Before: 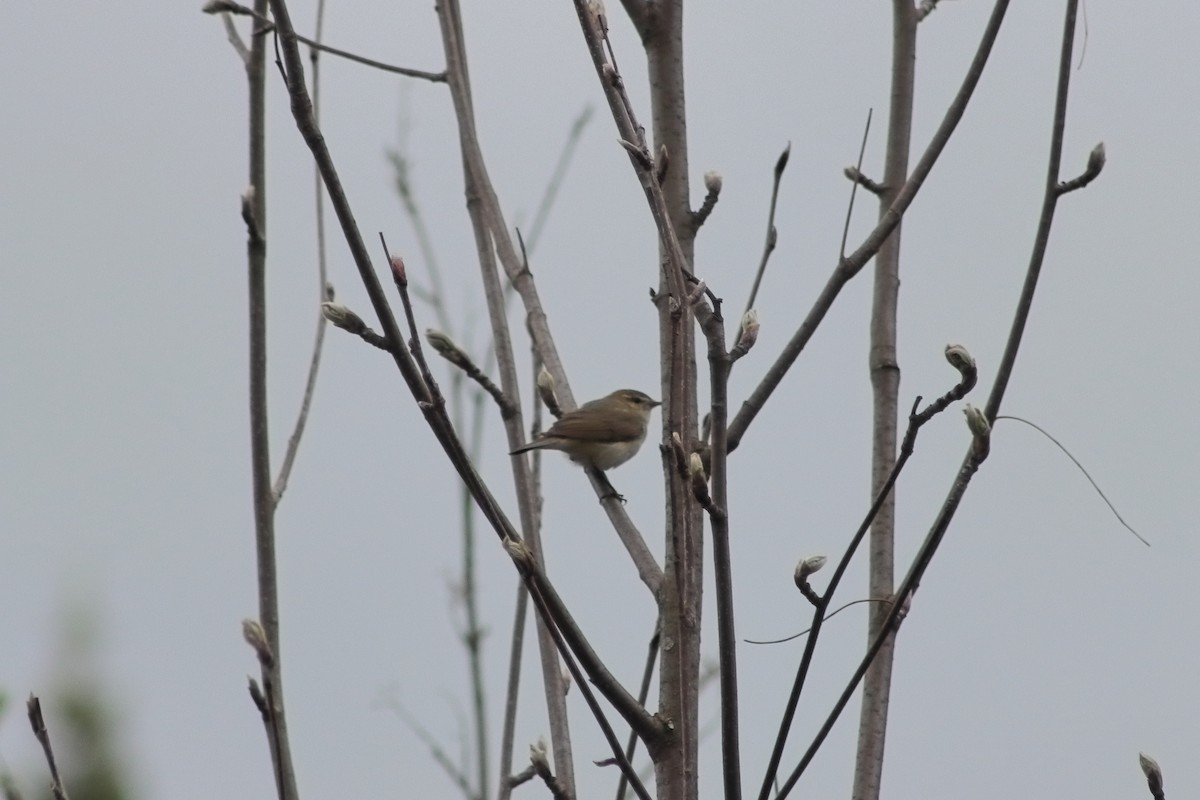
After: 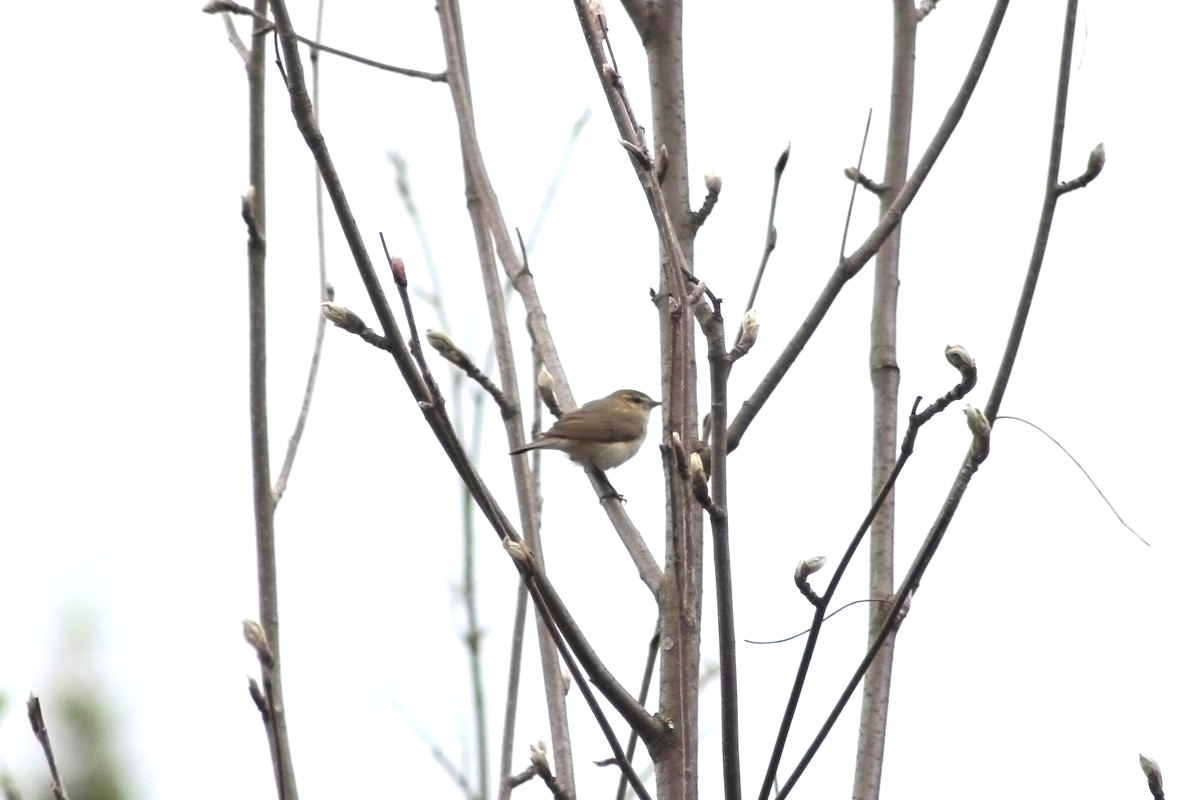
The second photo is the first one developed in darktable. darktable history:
exposure: black level correction 0, exposure 1.29 EV, compensate highlight preservation false
